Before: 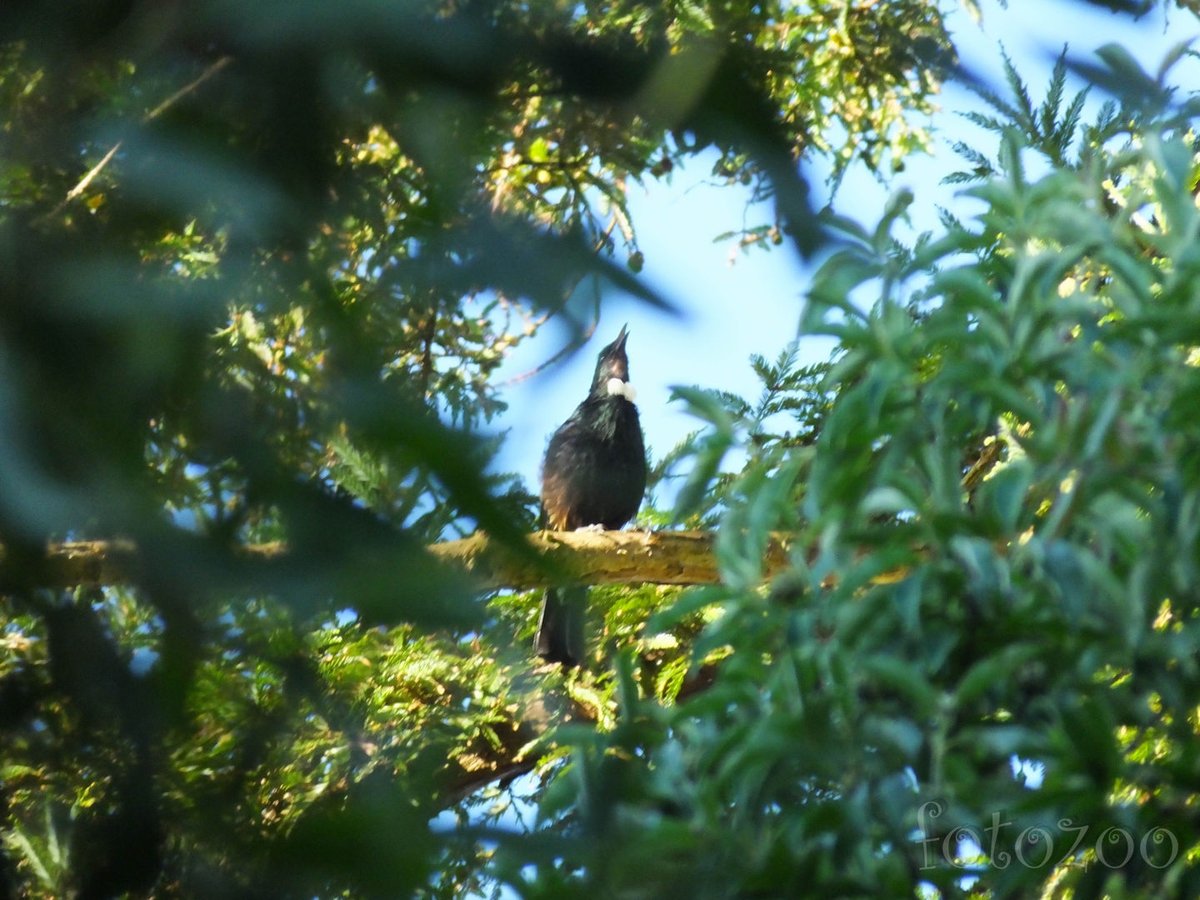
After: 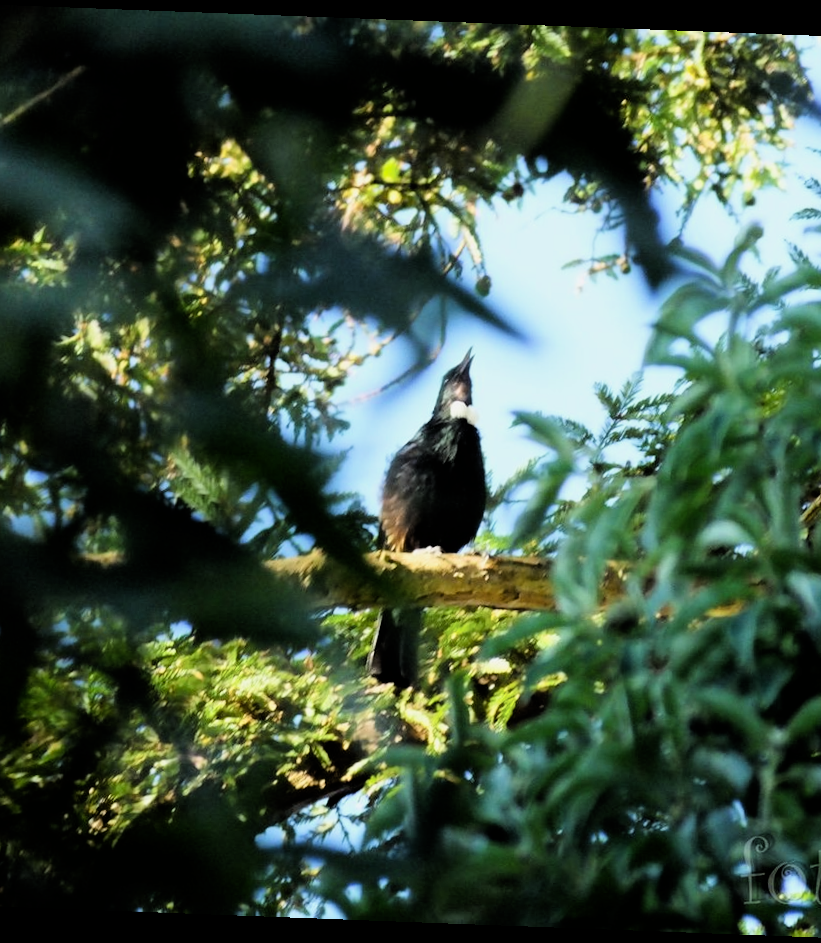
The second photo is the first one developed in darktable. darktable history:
filmic rgb: black relative exposure -4 EV, white relative exposure 3 EV, hardness 3.02, contrast 1.4
crop and rotate: left 14.292%, right 19.041%
rotate and perspective: rotation 2.17°, automatic cropping off
